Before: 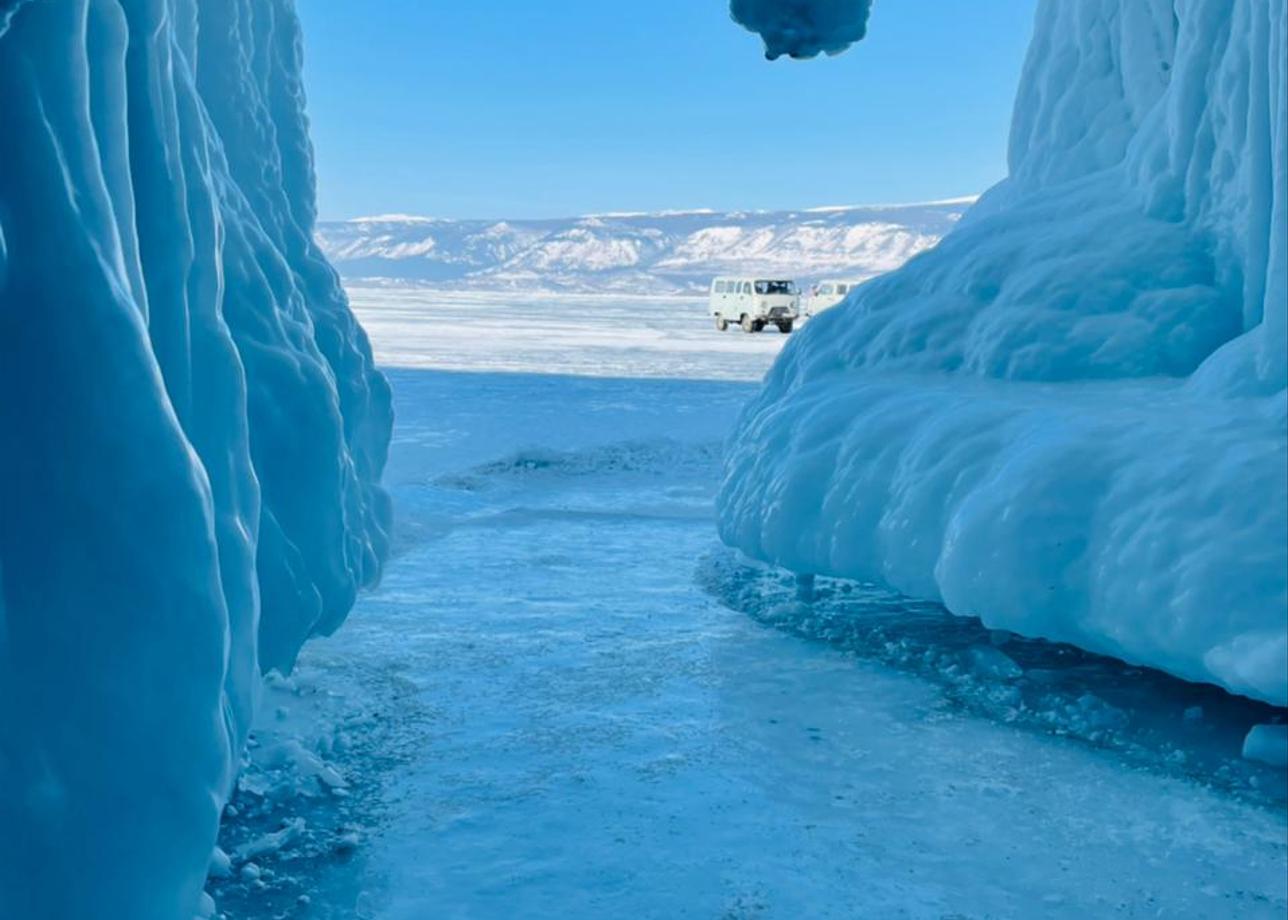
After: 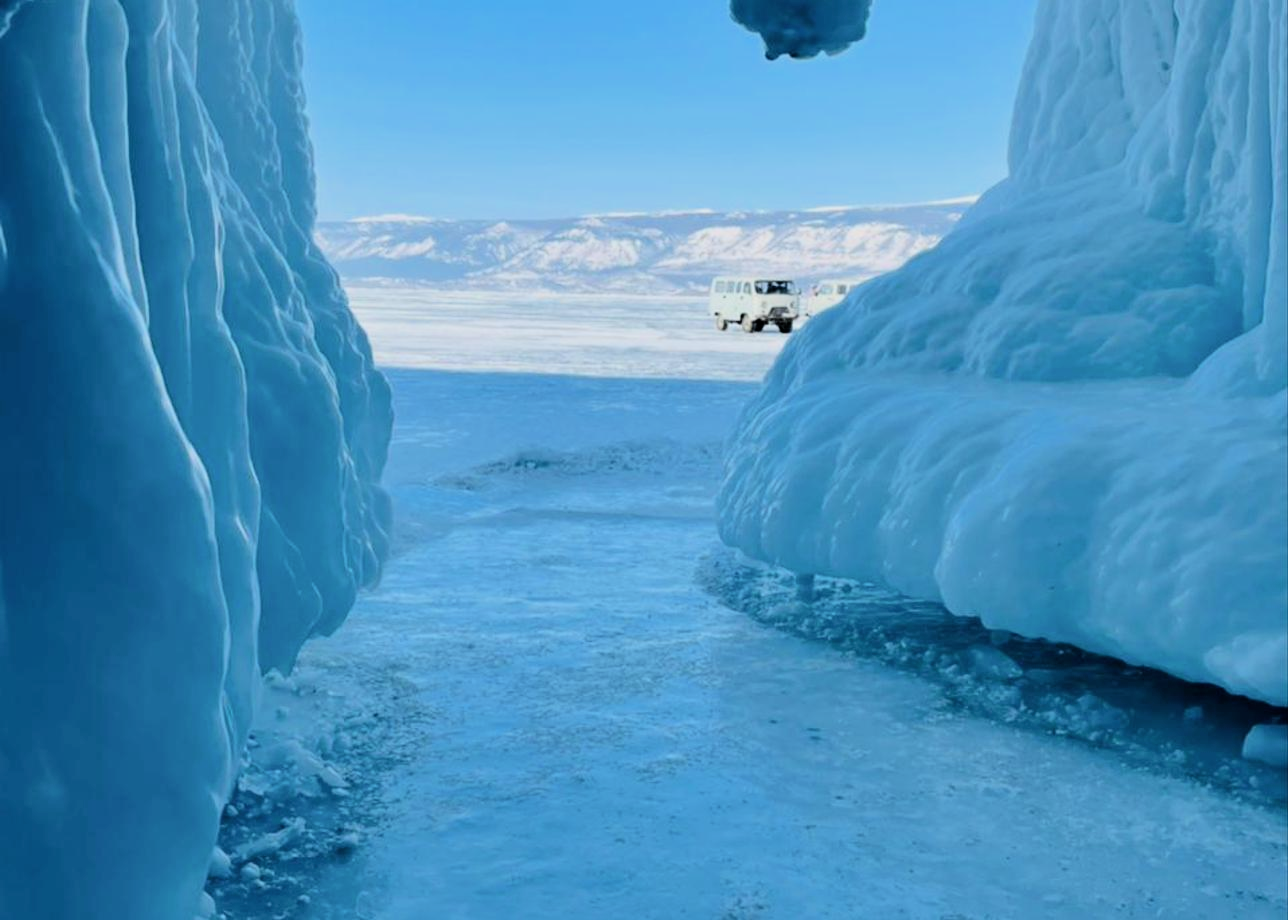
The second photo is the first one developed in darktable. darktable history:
filmic rgb: hardness 4.17, contrast 1.364, color science v6 (2022)
color balance rgb: perceptual saturation grading › global saturation -3%
